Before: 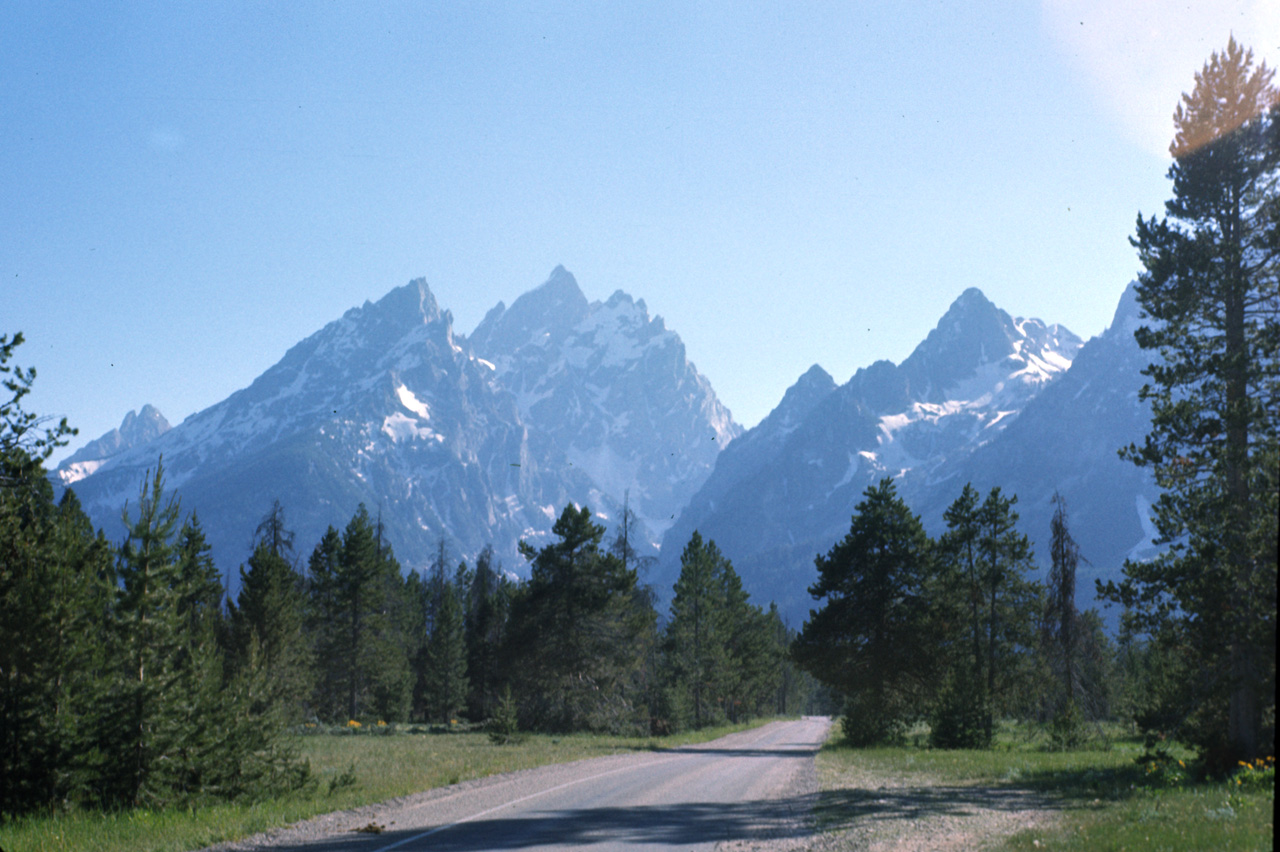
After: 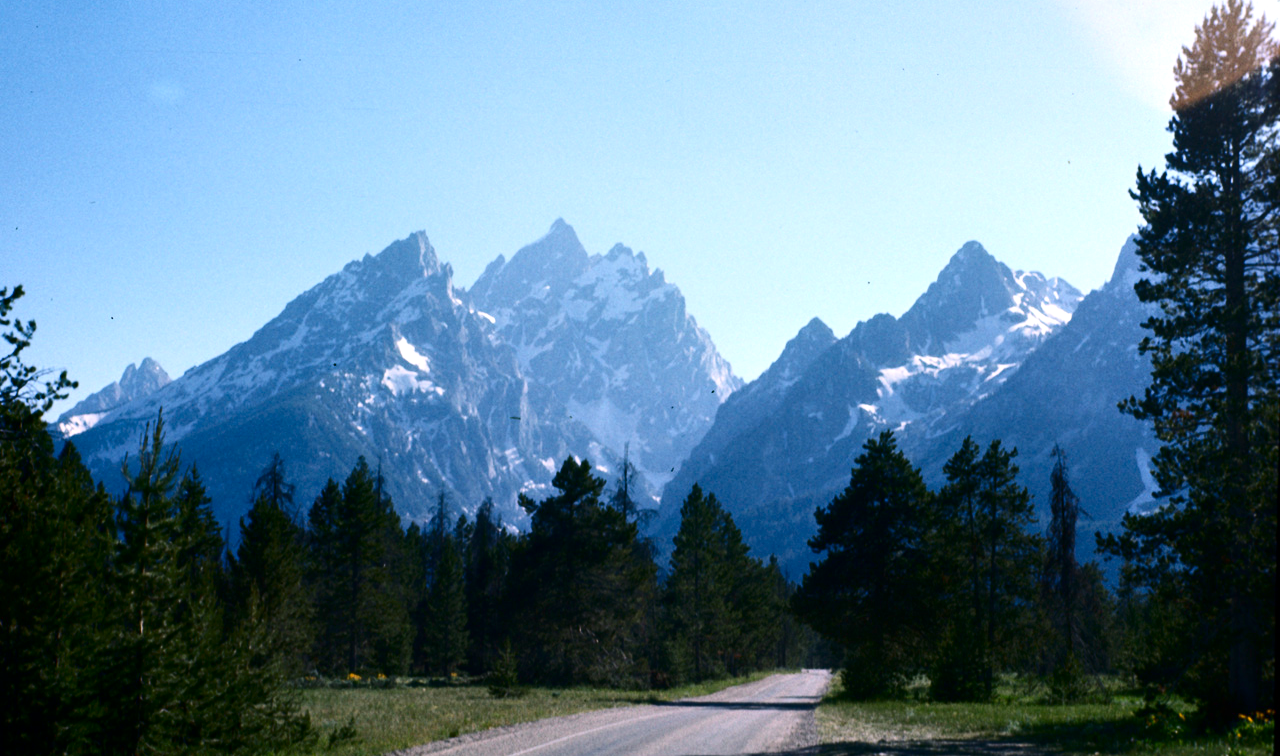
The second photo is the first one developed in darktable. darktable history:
exposure: exposure 0.127 EV, compensate highlight preservation false
crop and rotate: top 5.609%, bottom 5.609%
contrast brightness saturation: contrast 0.24, brightness -0.24, saturation 0.14
